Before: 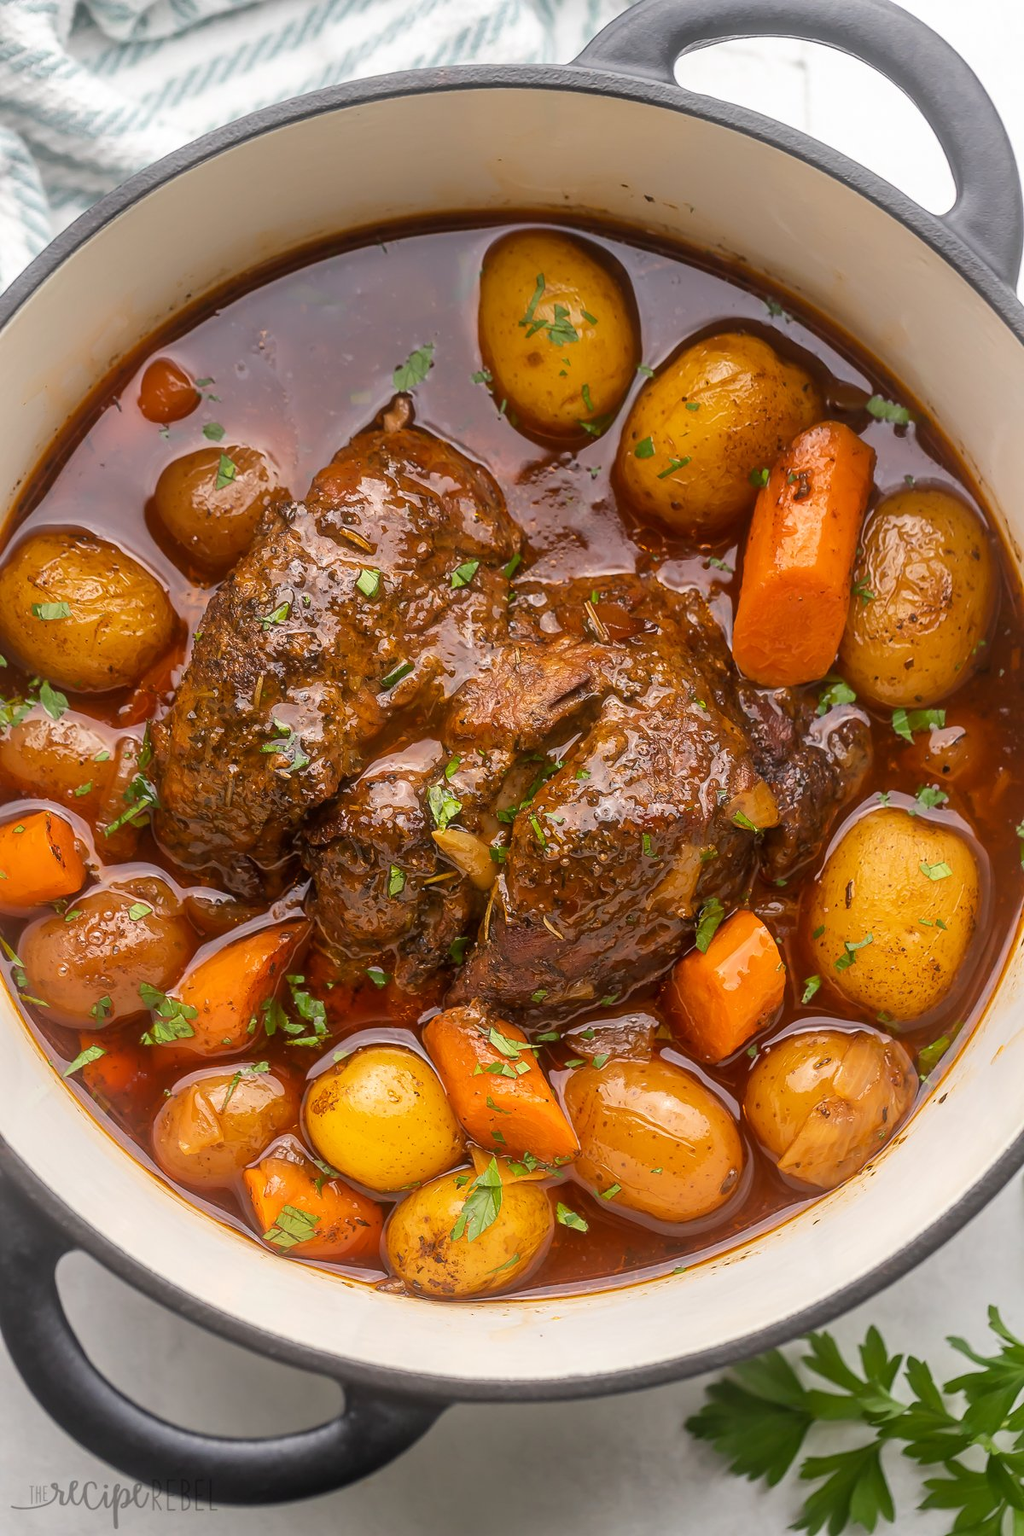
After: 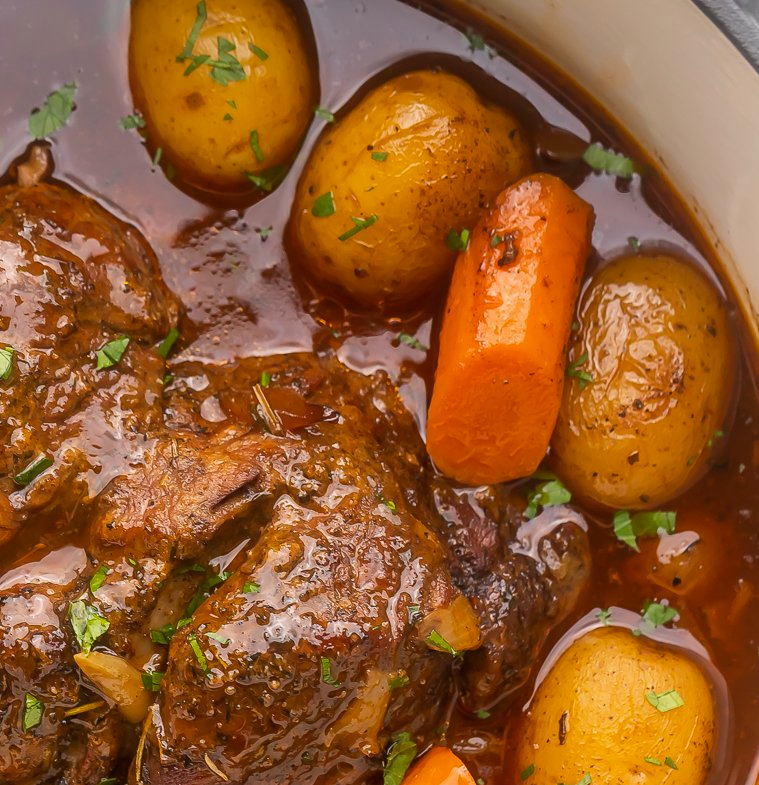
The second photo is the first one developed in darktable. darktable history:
crop: left 36.061%, top 17.785%, right 0.615%, bottom 38.561%
tone equalizer: edges refinement/feathering 500, mask exposure compensation -1.57 EV, preserve details no
contrast brightness saturation: contrast -0.011, brightness -0.006, saturation 0.033
